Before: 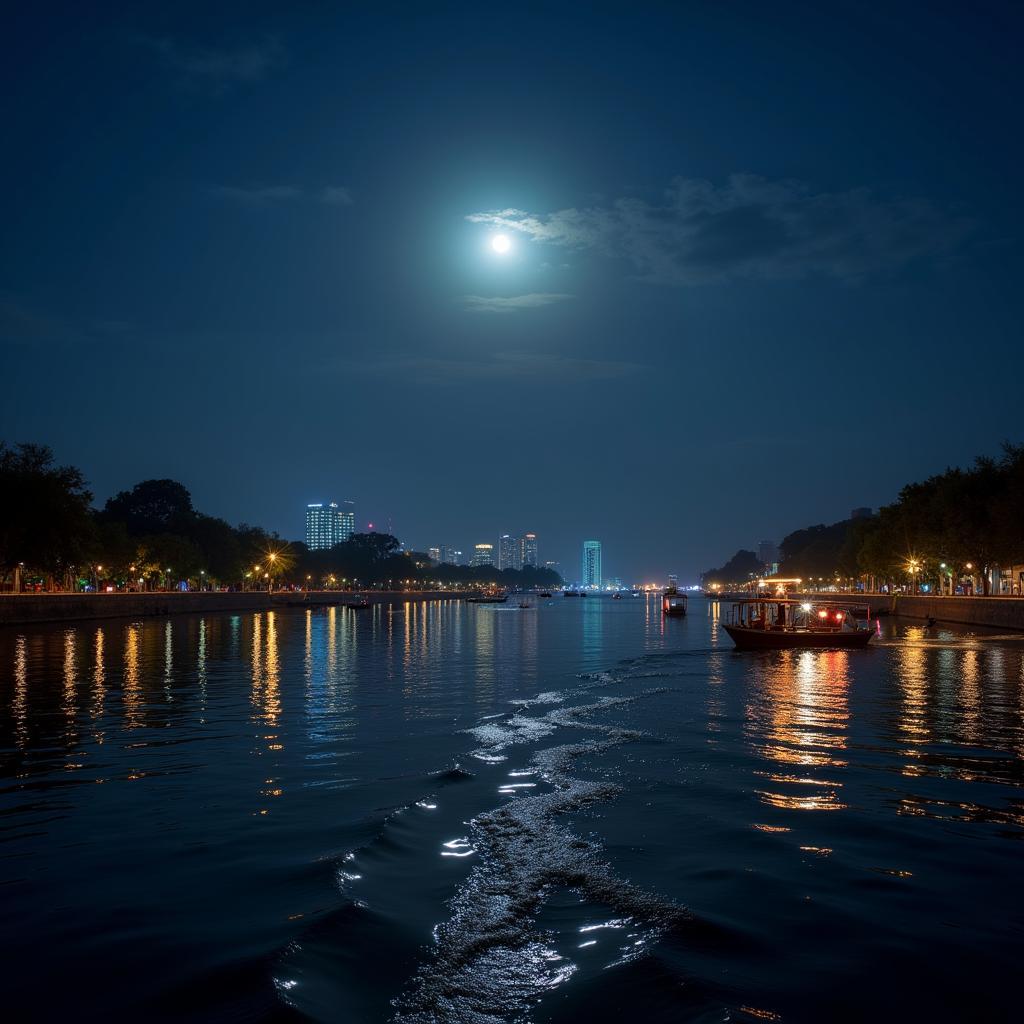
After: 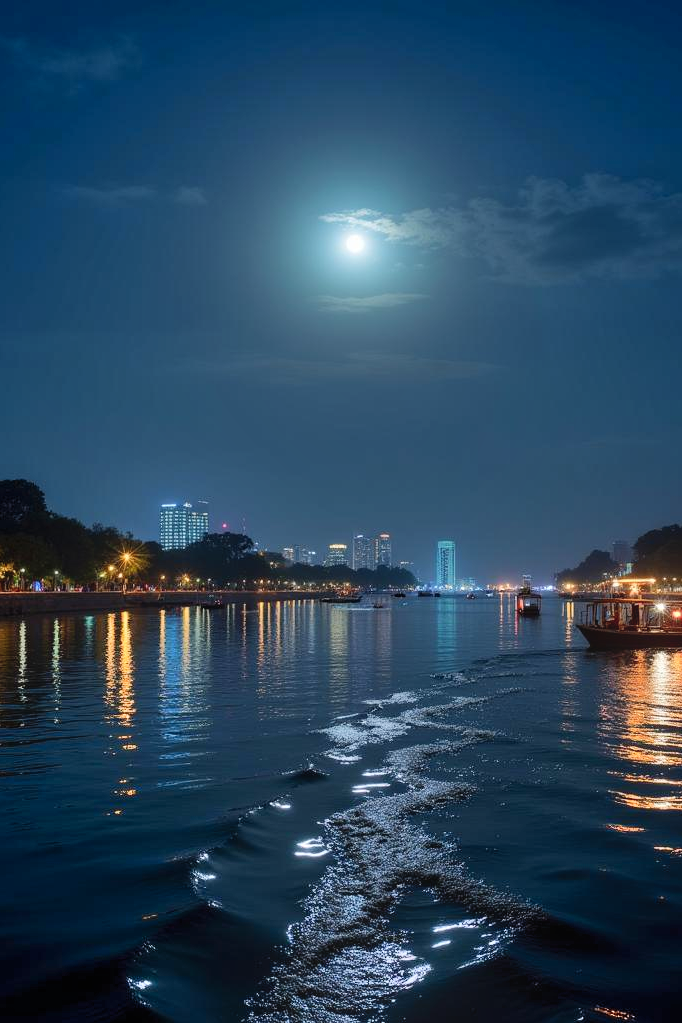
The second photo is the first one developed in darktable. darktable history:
crop and rotate: left 14.292%, right 19.041%
bloom: on, module defaults
shadows and highlights: low approximation 0.01, soften with gaussian
